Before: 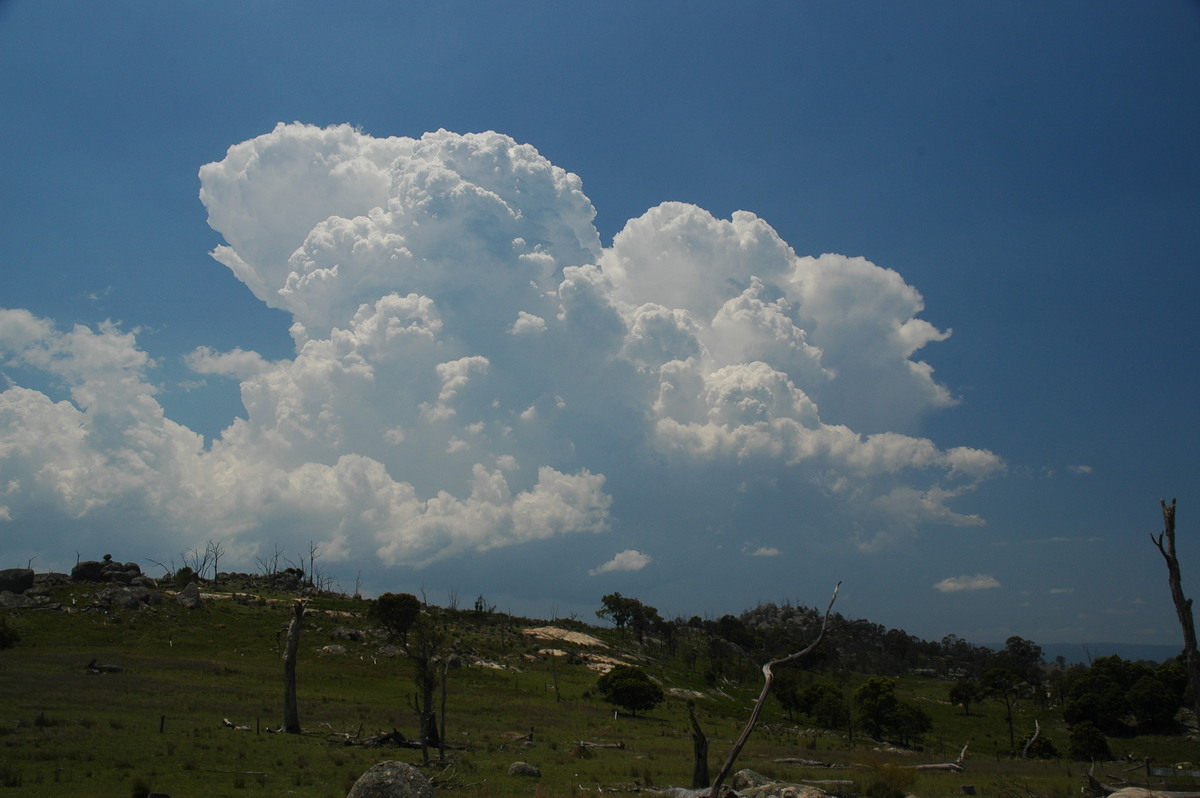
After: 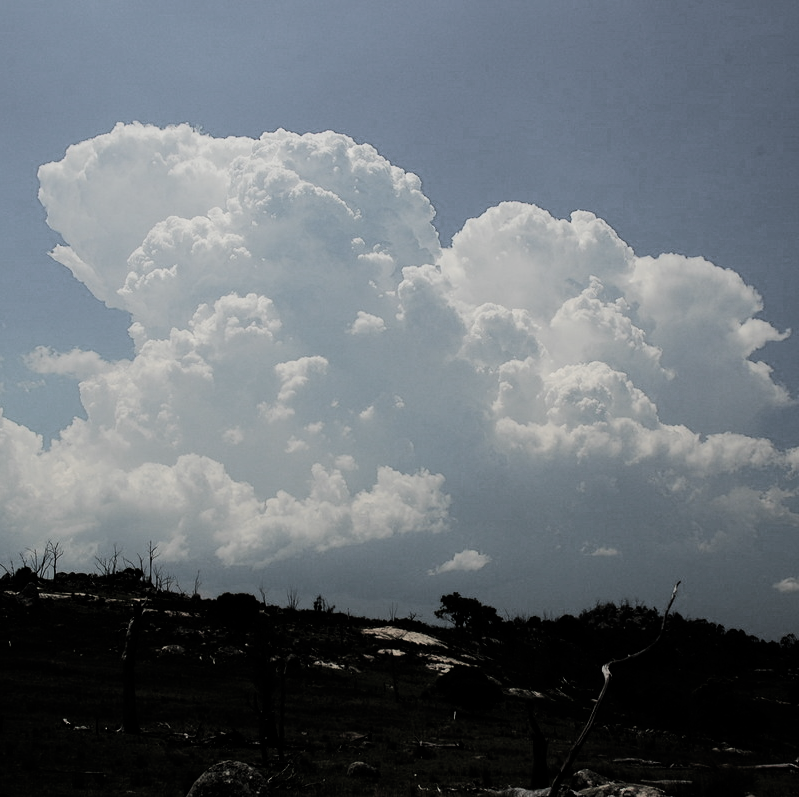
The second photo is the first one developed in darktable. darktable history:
color balance rgb: perceptual saturation grading › global saturation 25.388%, global vibrance 20%
filmic rgb: black relative exposure -5.06 EV, white relative exposure 3.98 EV, threshold 3.05 EV, hardness 2.9, contrast 1.297, highlights saturation mix -29.85%, color science v4 (2020), enable highlight reconstruction true
tone equalizer: -8 EV -0.396 EV, -7 EV -0.417 EV, -6 EV -0.353 EV, -5 EV -0.254 EV, -3 EV 0.238 EV, -2 EV 0.334 EV, -1 EV 0.369 EV, +0 EV 0.404 EV, edges refinement/feathering 500, mask exposure compensation -1.57 EV, preserve details no
crop and rotate: left 13.454%, right 19.882%
